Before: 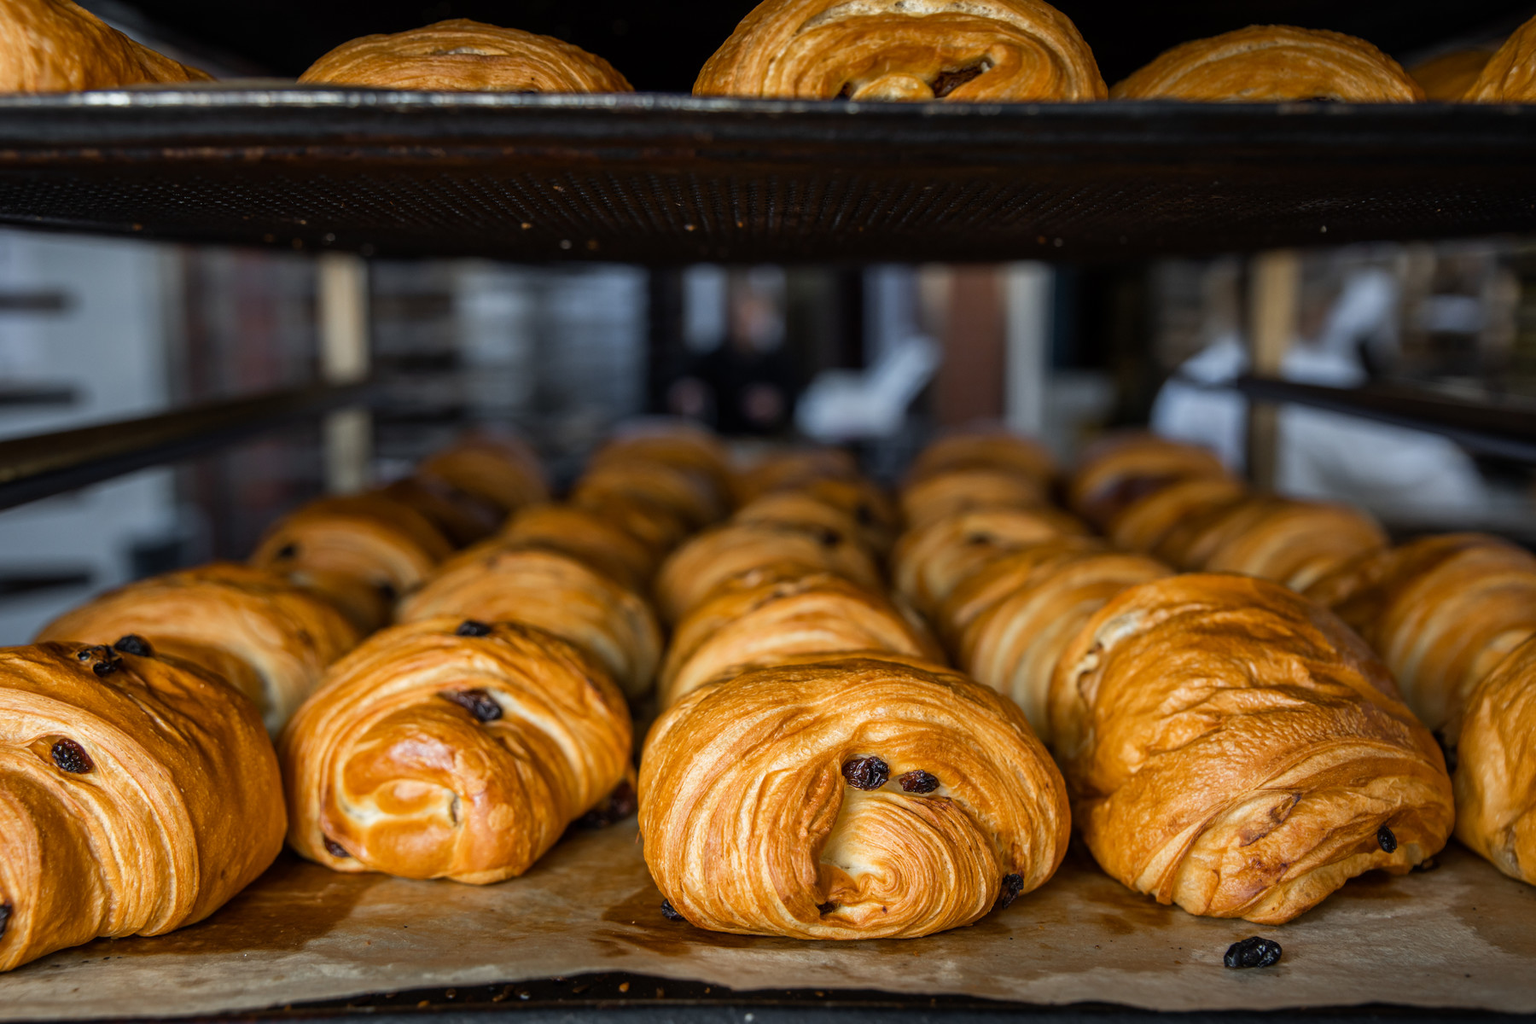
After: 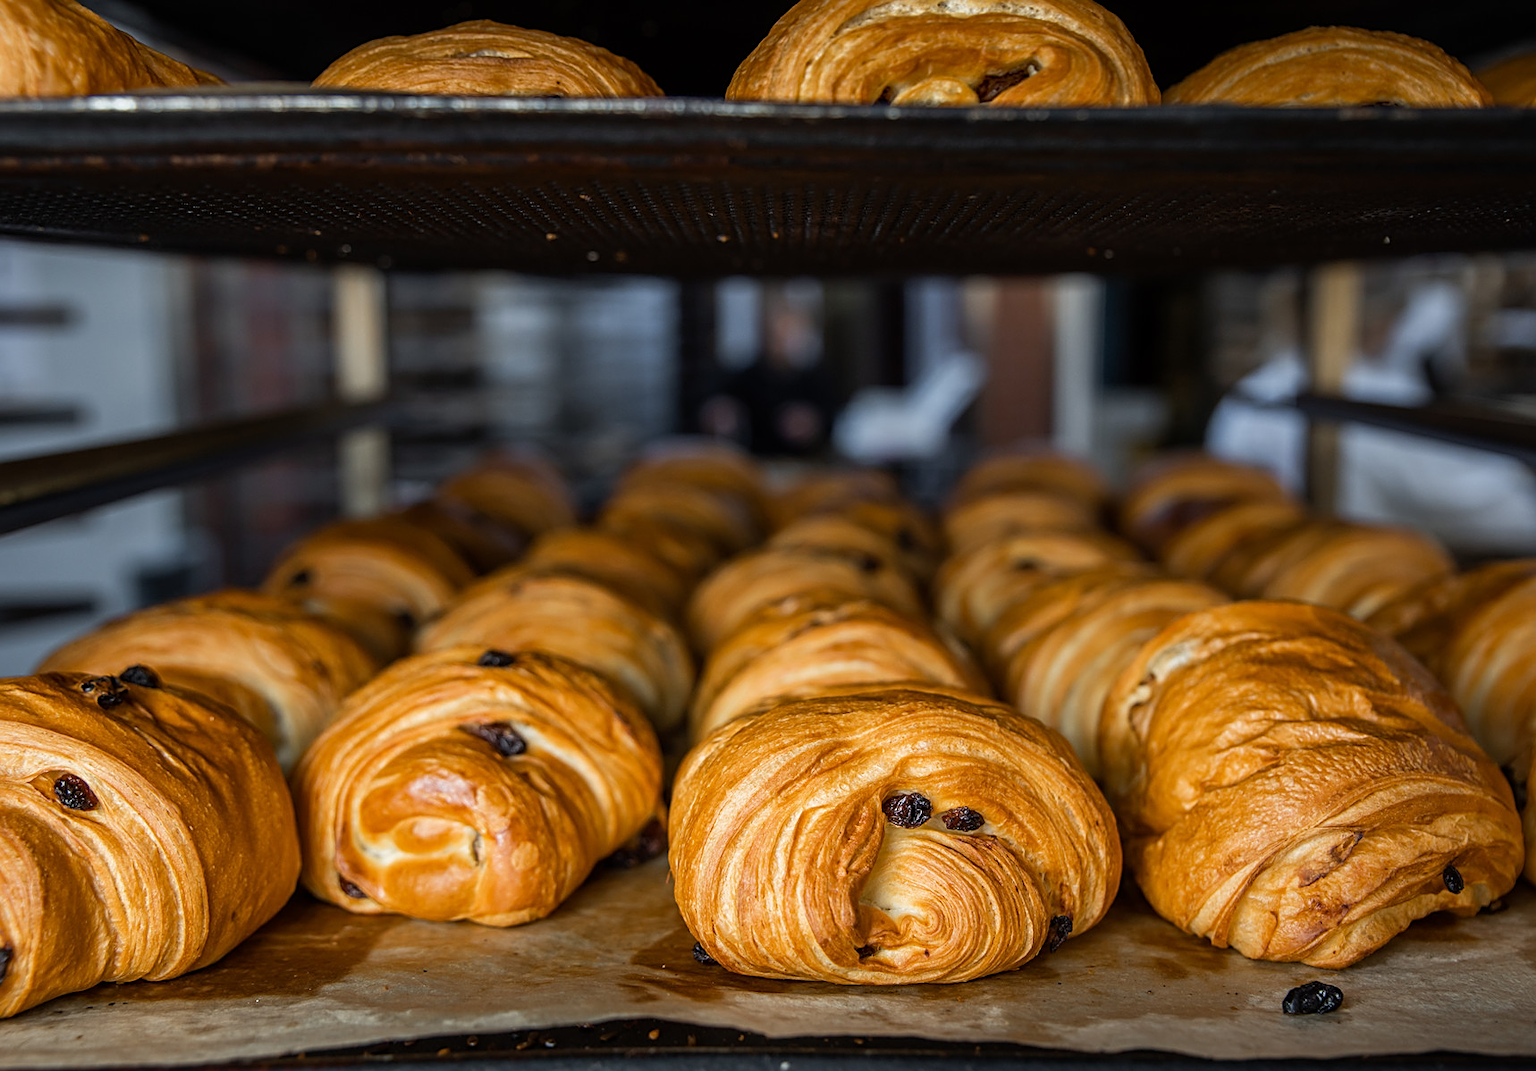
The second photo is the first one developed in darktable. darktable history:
crop: right 4.52%, bottom 0.036%
sharpen: on, module defaults
